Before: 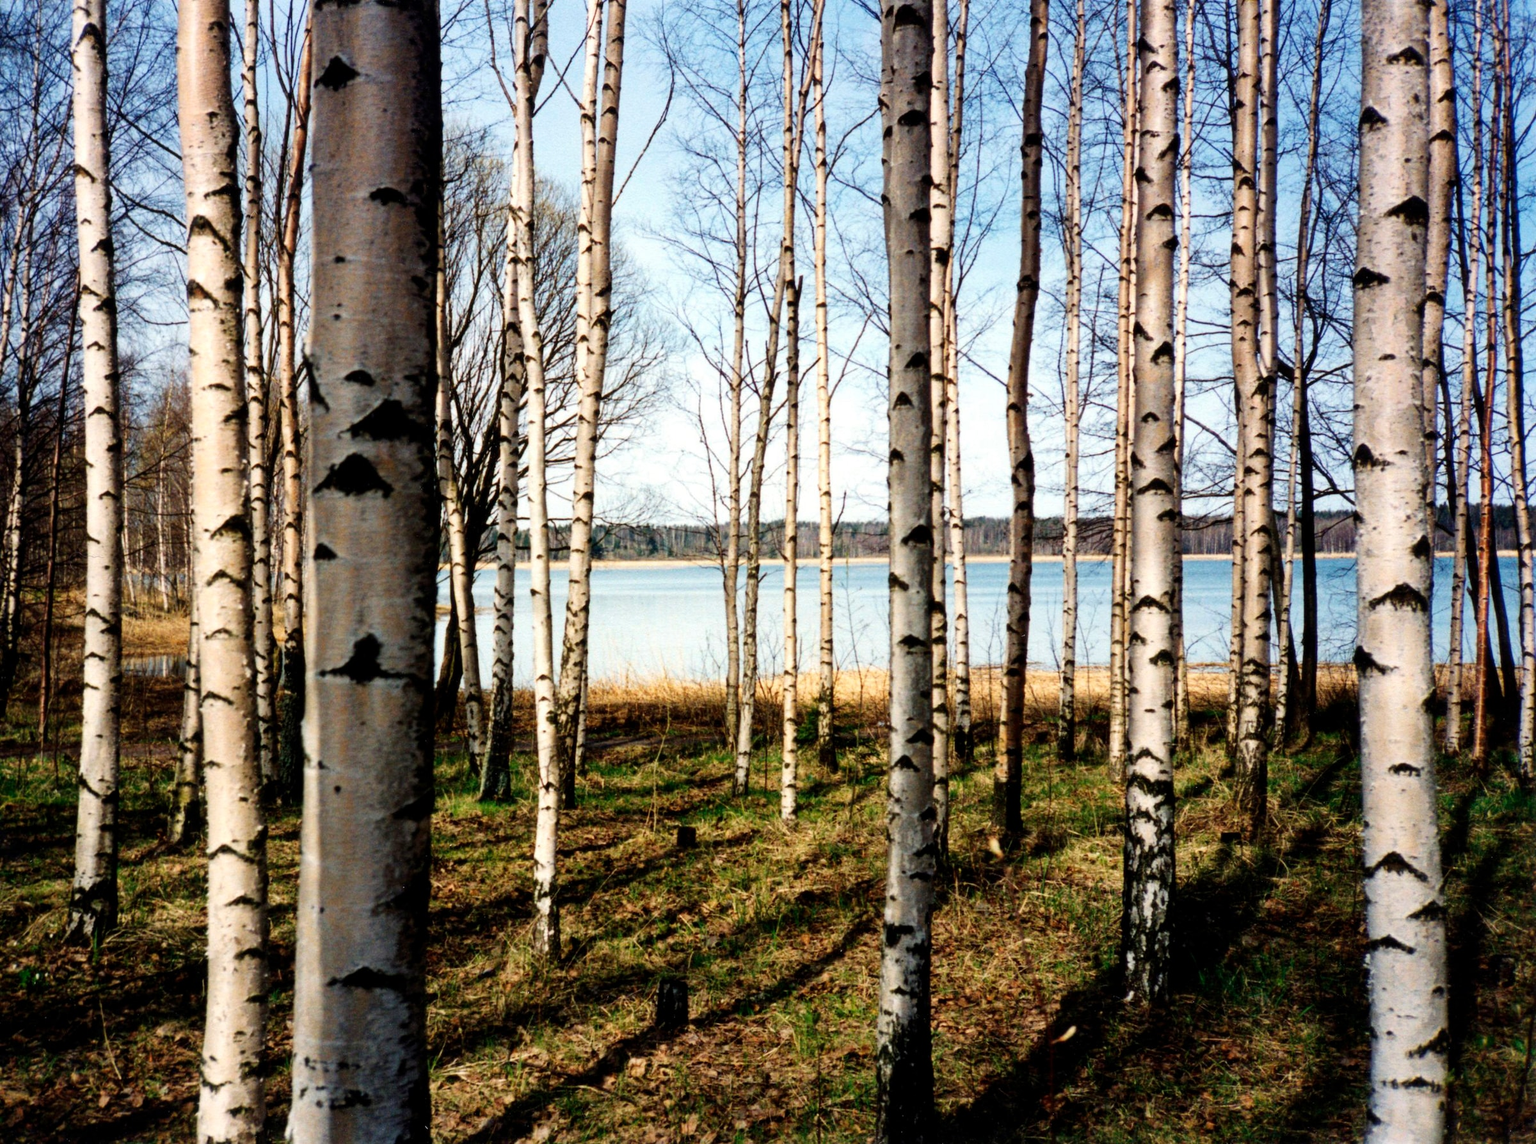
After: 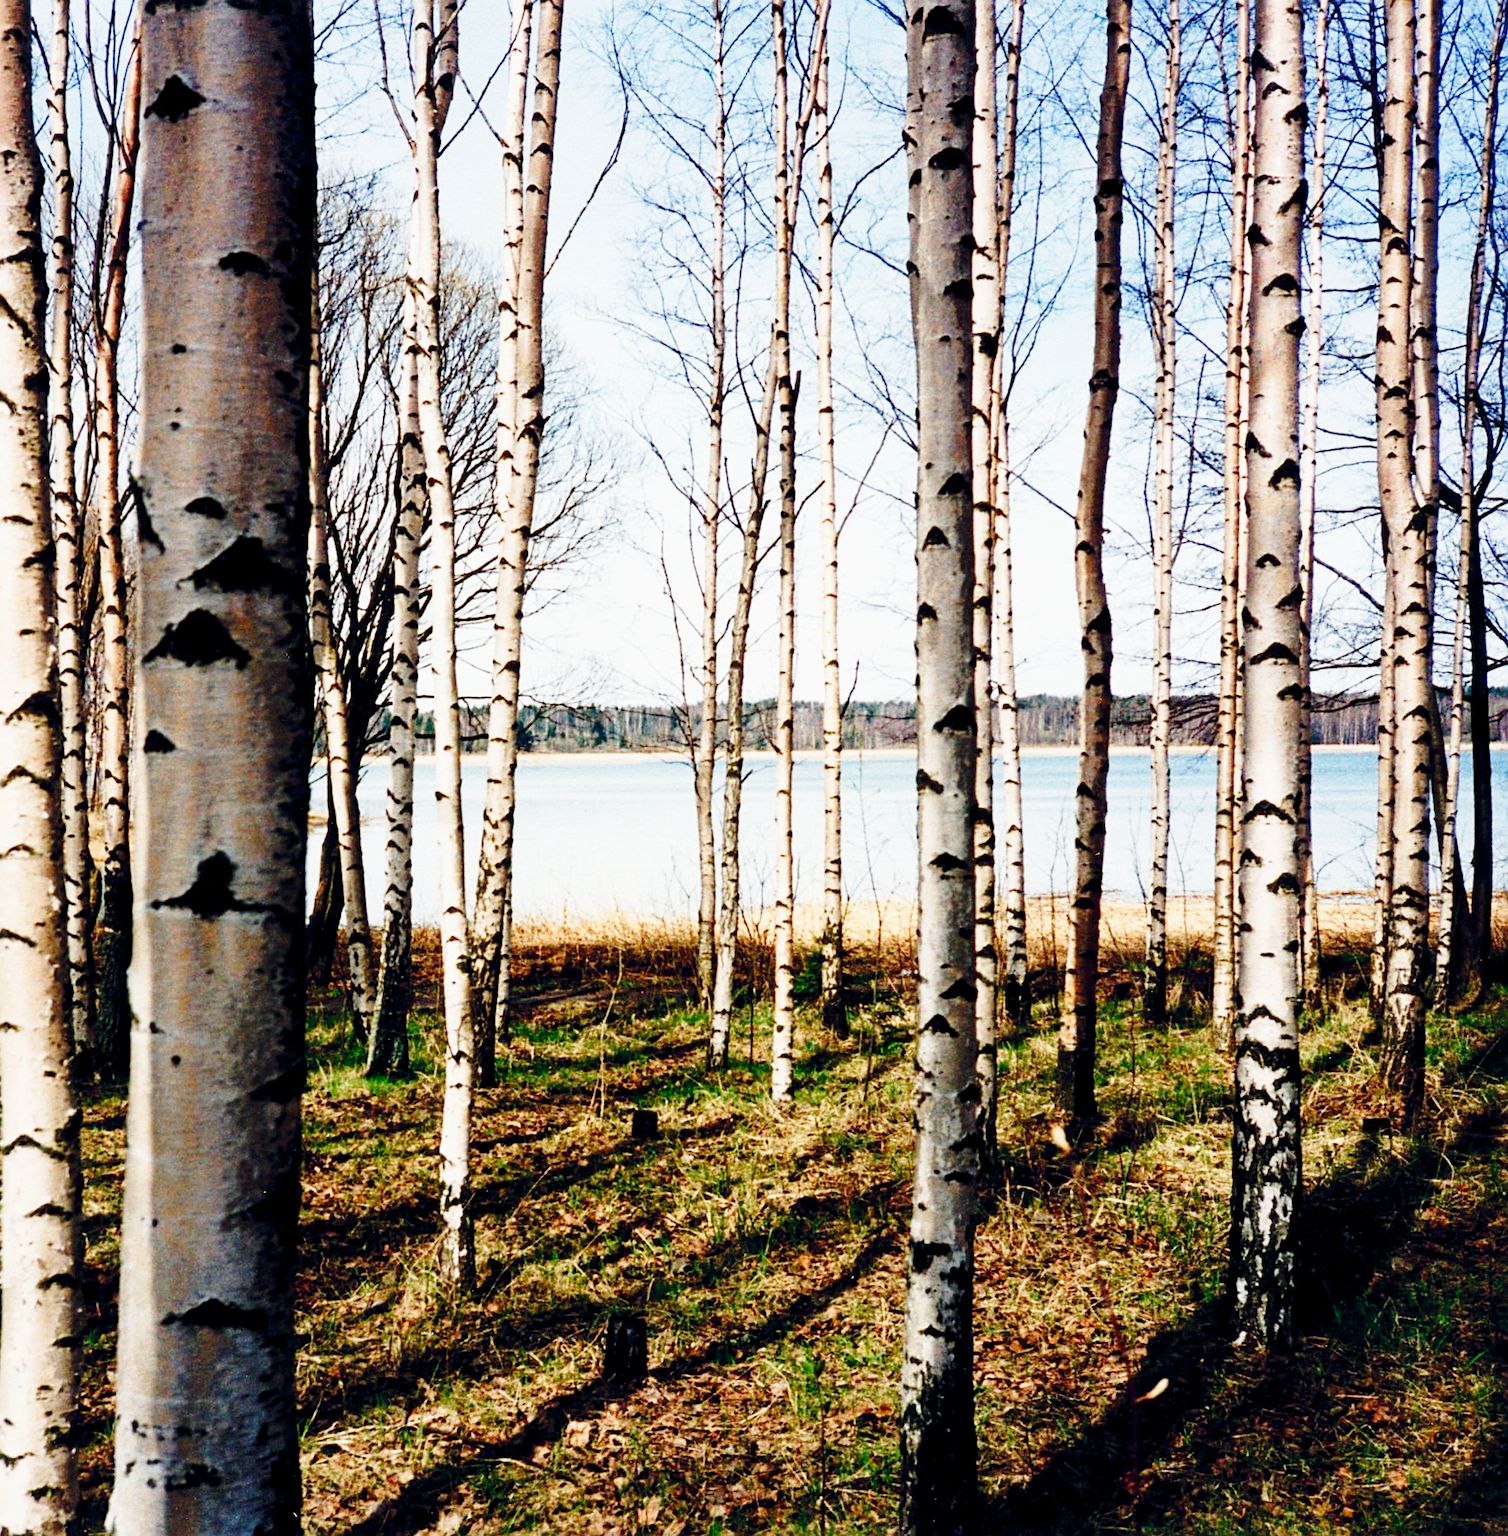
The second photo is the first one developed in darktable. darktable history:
sharpen: on, module defaults
base curve: curves: ch0 [(0, 0) (0.028, 0.03) (0.121, 0.232) (0.46, 0.748) (0.859, 0.968) (1, 1)], preserve colors none
crop: left 13.461%, top 0%, right 13.433%
color balance rgb: shadows lift › luminance -20.313%, global offset › chroma 0.056%, global offset › hue 253.28°, perceptual saturation grading › global saturation 0.664%, perceptual saturation grading › highlights -31.755%, perceptual saturation grading › mid-tones 6.026%, perceptual saturation grading › shadows 18.454%, contrast -10.328%
